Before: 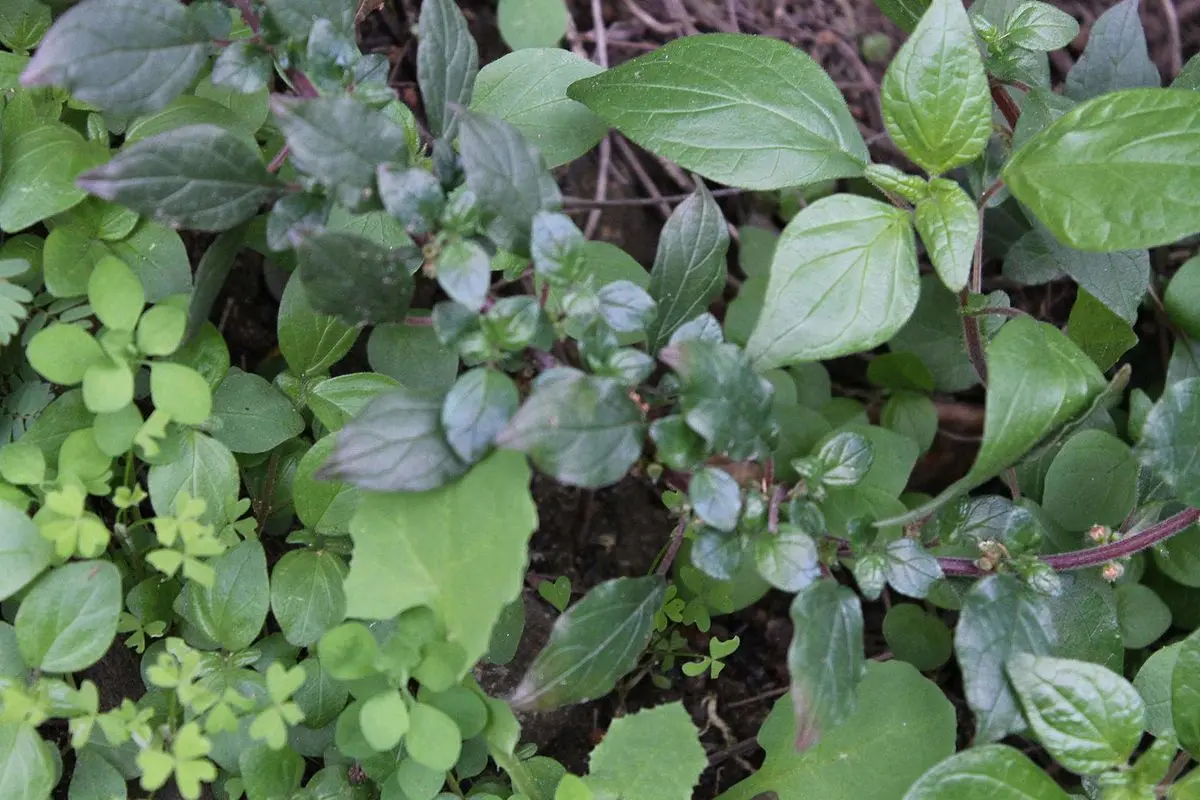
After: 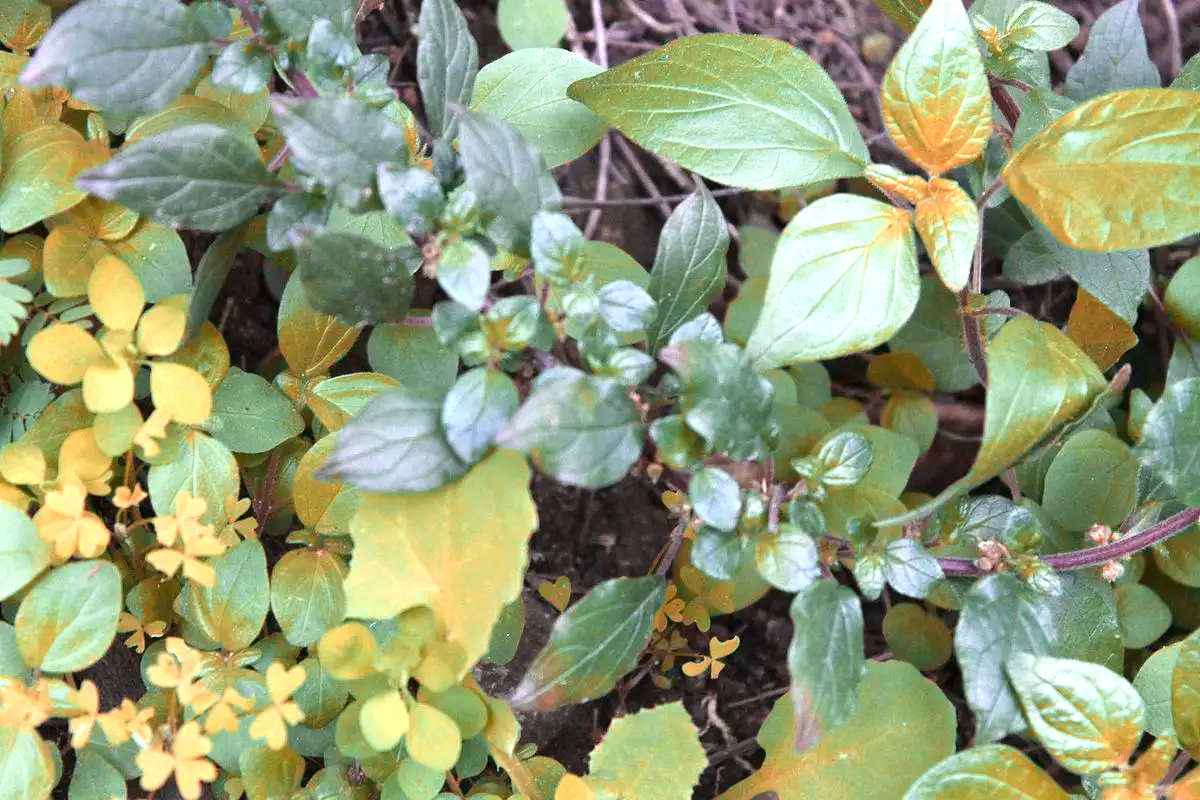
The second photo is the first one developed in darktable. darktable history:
exposure: exposure 0.935 EV, compensate highlight preservation false
color zones: curves: ch2 [(0, 0.5) (0.084, 0.497) (0.323, 0.335) (0.4, 0.497) (1, 0.5)], process mode strong
